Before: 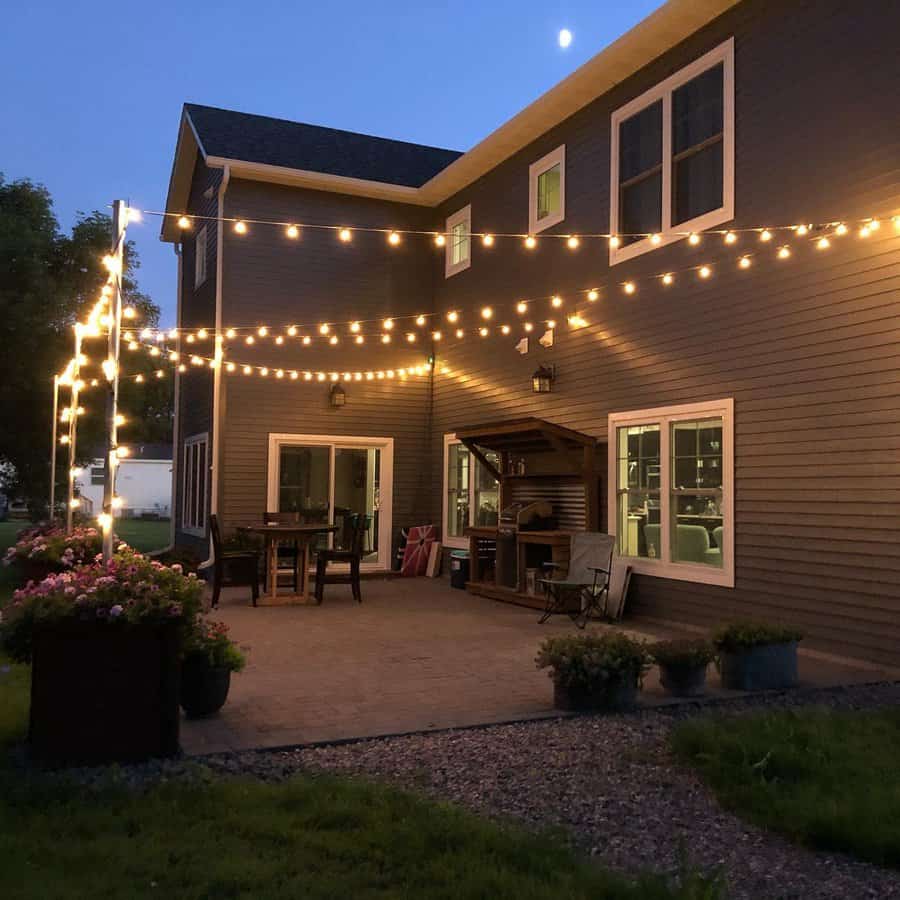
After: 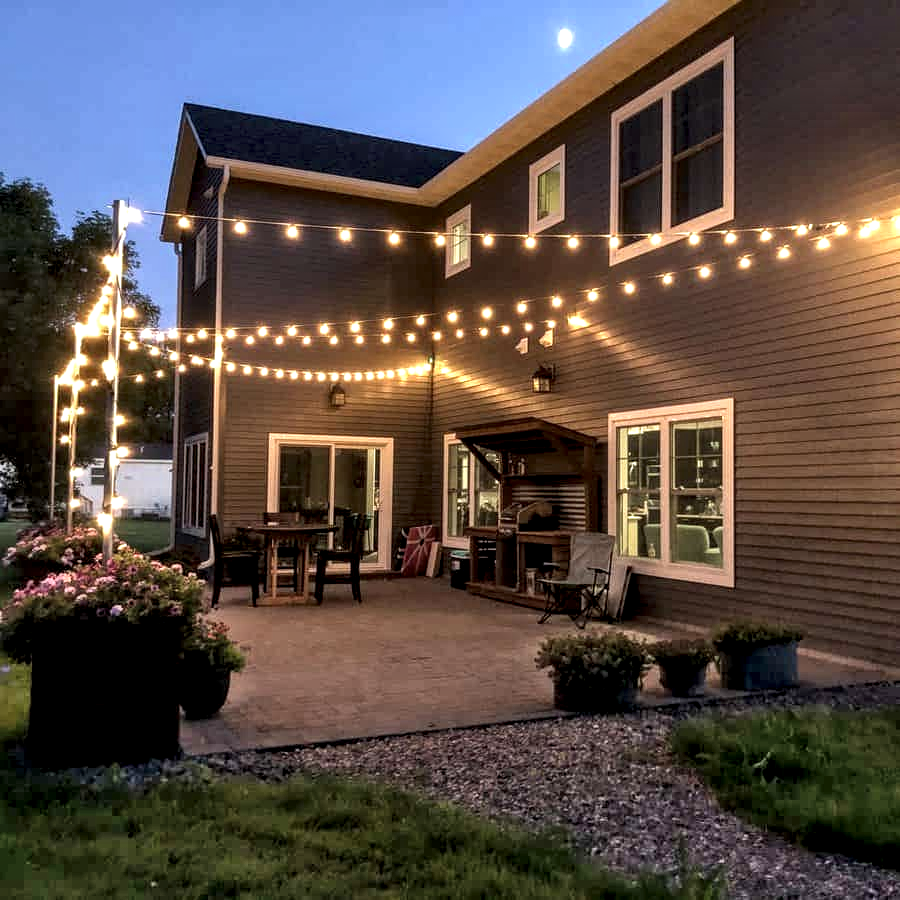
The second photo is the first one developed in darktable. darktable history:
shadows and highlights: radius 44.78, white point adjustment 6.64, compress 79.65%, highlights color adjustment 78.42%, soften with gaussian
local contrast: highlights 79%, shadows 56%, detail 175%, midtone range 0.428
